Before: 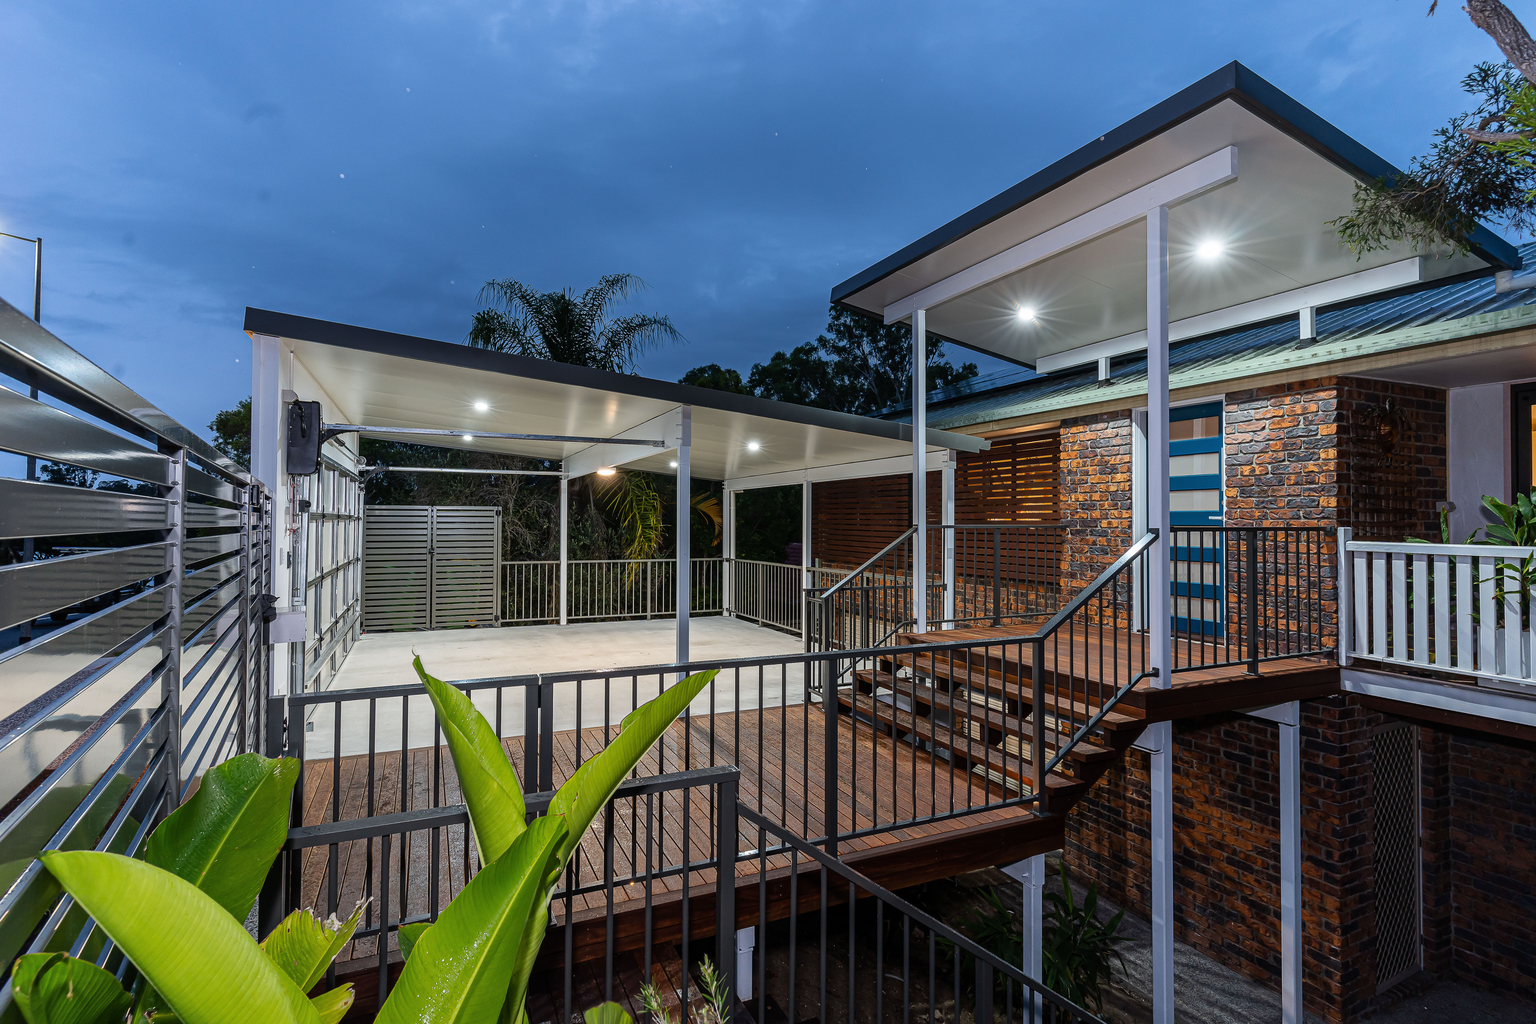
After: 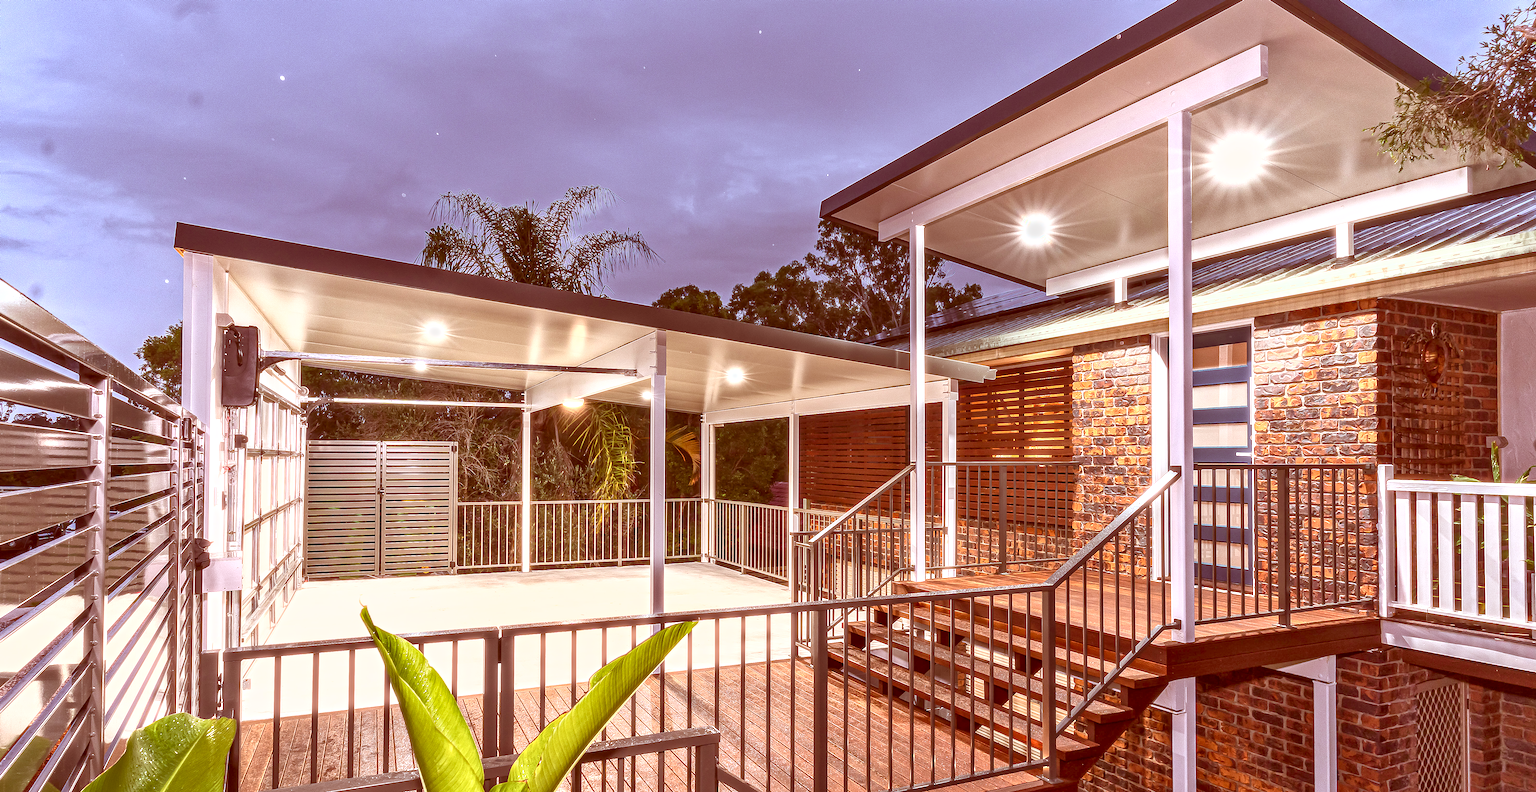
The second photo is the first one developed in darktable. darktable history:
exposure: black level correction 0, exposure 1.2 EV, compensate highlight preservation false
rgb curve: curves: ch0 [(0, 0) (0.072, 0.166) (0.217, 0.293) (0.414, 0.42) (1, 1)], compensate middle gray true, preserve colors basic power
local contrast: on, module defaults
white balance: emerald 1
crop: left 5.596%, top 10.314%, right 3.534%, bottom 19.395%
shadows and highlights: shadows 60, soften with gaussian
bloom: size 3%, threshold 100%, strength 0%
color correction: highlights a* 9.03, highlights b* 8.71, shadows a* 40, shadows b* 40, saturation 0.8
